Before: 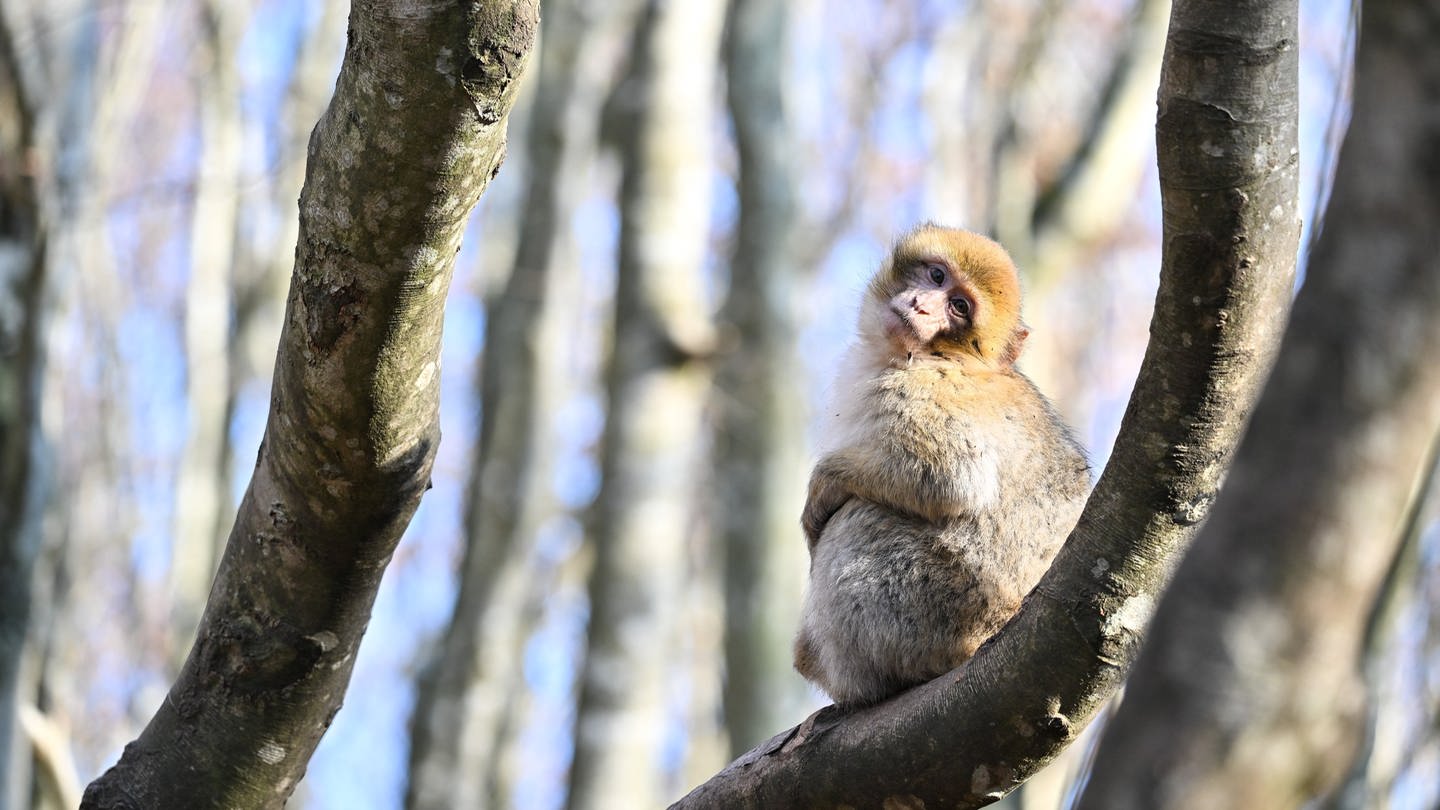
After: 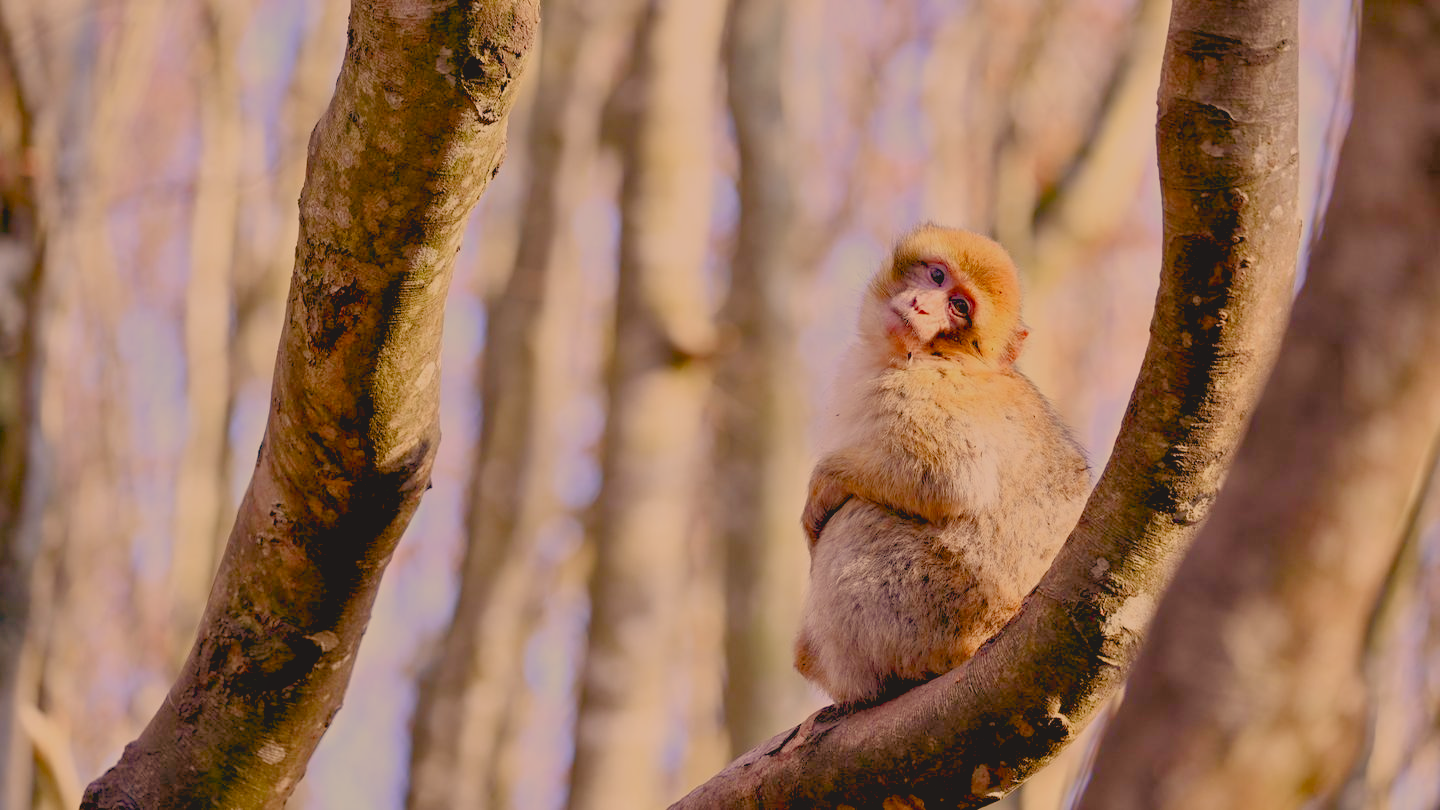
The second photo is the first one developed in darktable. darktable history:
shadows and highlights: shadows 36.36, highlights -27.89, soften with gaussian
contrast brightness saturation: contrast -0.186, saturation 0.19
color correction: highlights a* 17.83, highlights b* 18.81
color balance rgb: power › chroma 1.531%, power › hue 28.29°, highlights gain › luminance 5.912%, highlights gain › chroma 1.315%, highlights gain › hue 88.28°, global offset › luminance -1.433%, perceptual saturation grading › global saturation 20%, perceptual saturation grading › highlights -50.206%, perceptual saturation grading › shadows 30.872%, contrast -29.533%
